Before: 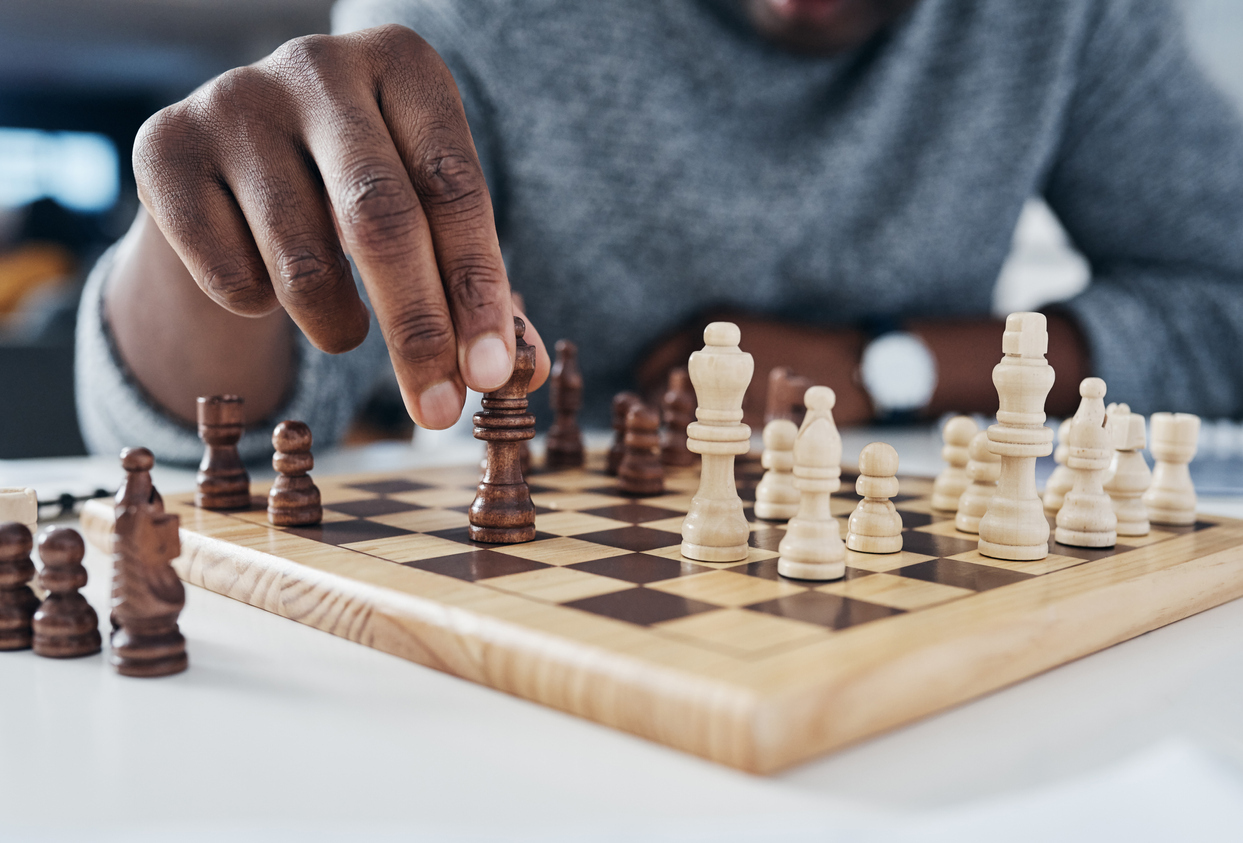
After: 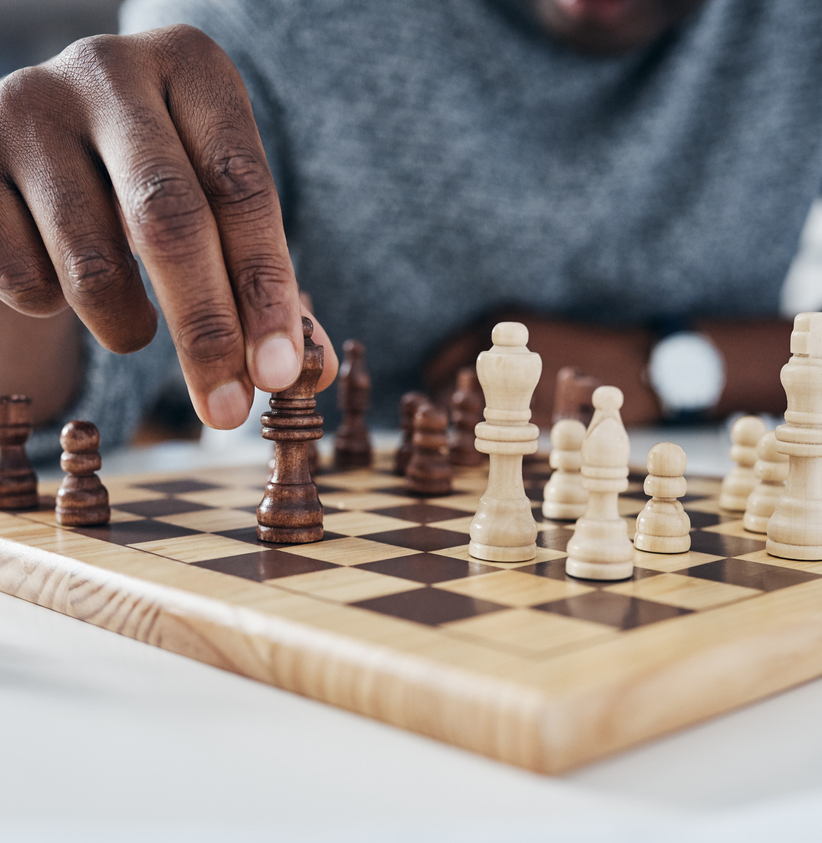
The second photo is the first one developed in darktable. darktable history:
crop: left 17.076%, right 16.722%
